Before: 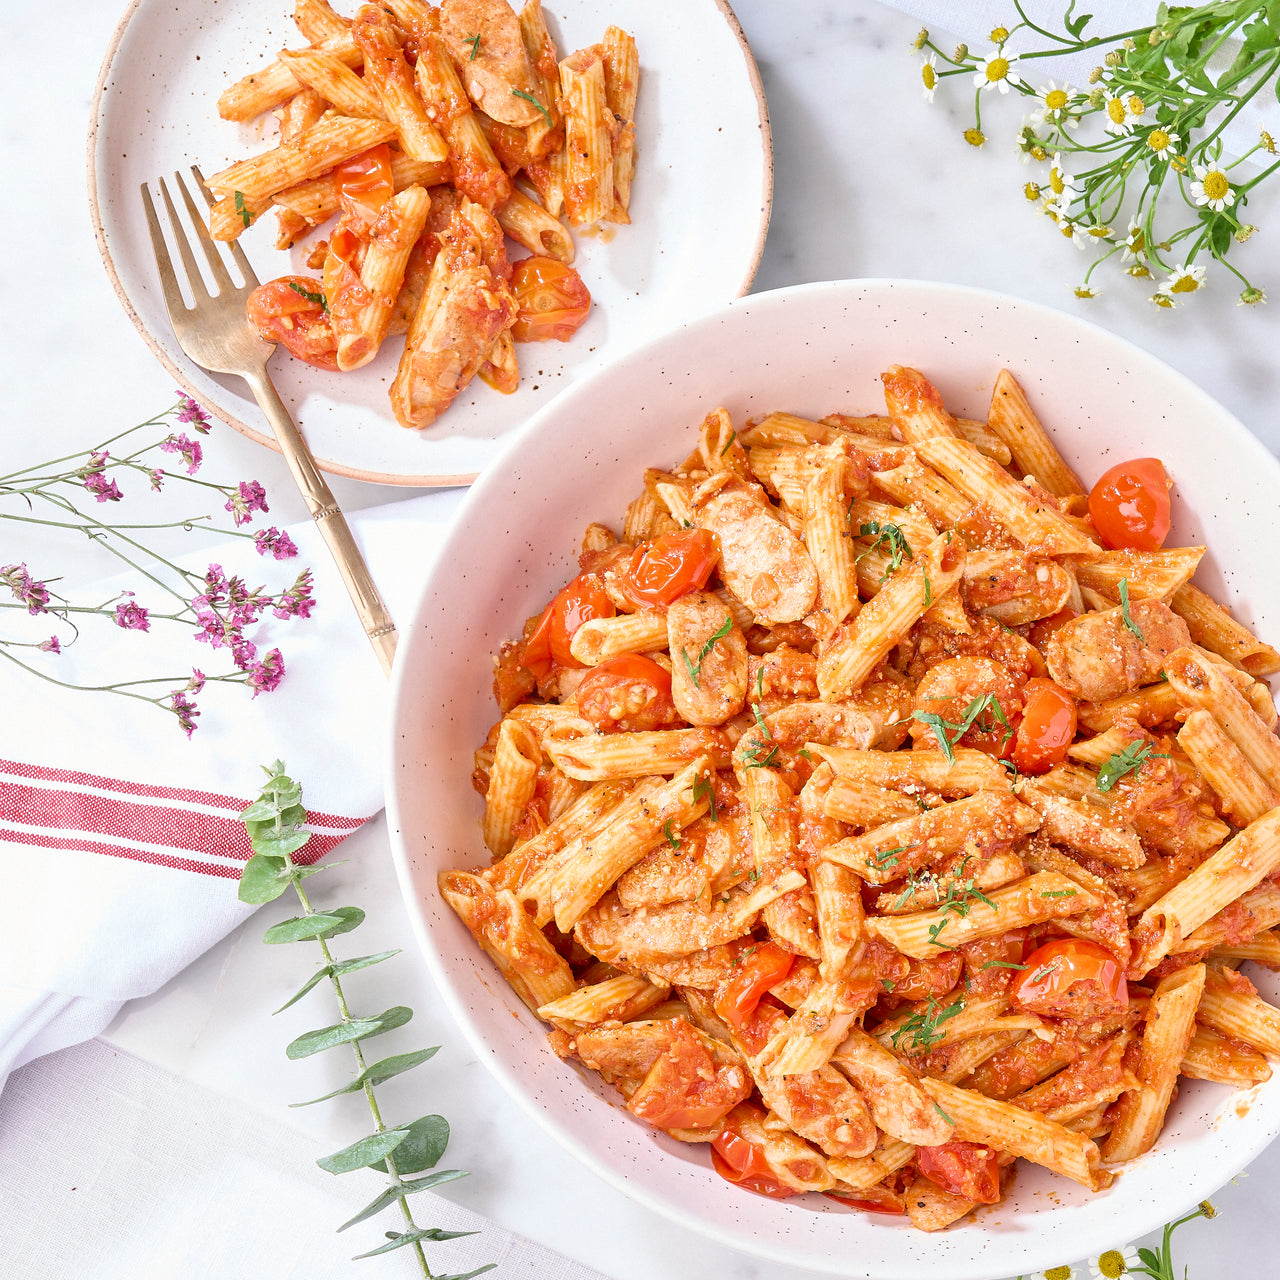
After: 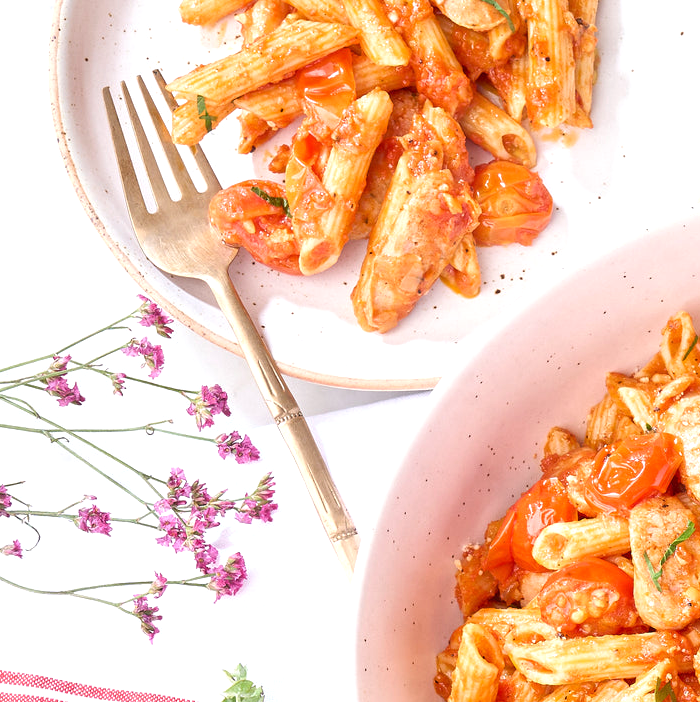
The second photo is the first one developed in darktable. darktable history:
exposure: exposure 0.3 EV, compensate highlight preservation false
crop and rotate: left 3.047%, top 7.509%, right 42.236%, bottom 37.598%
